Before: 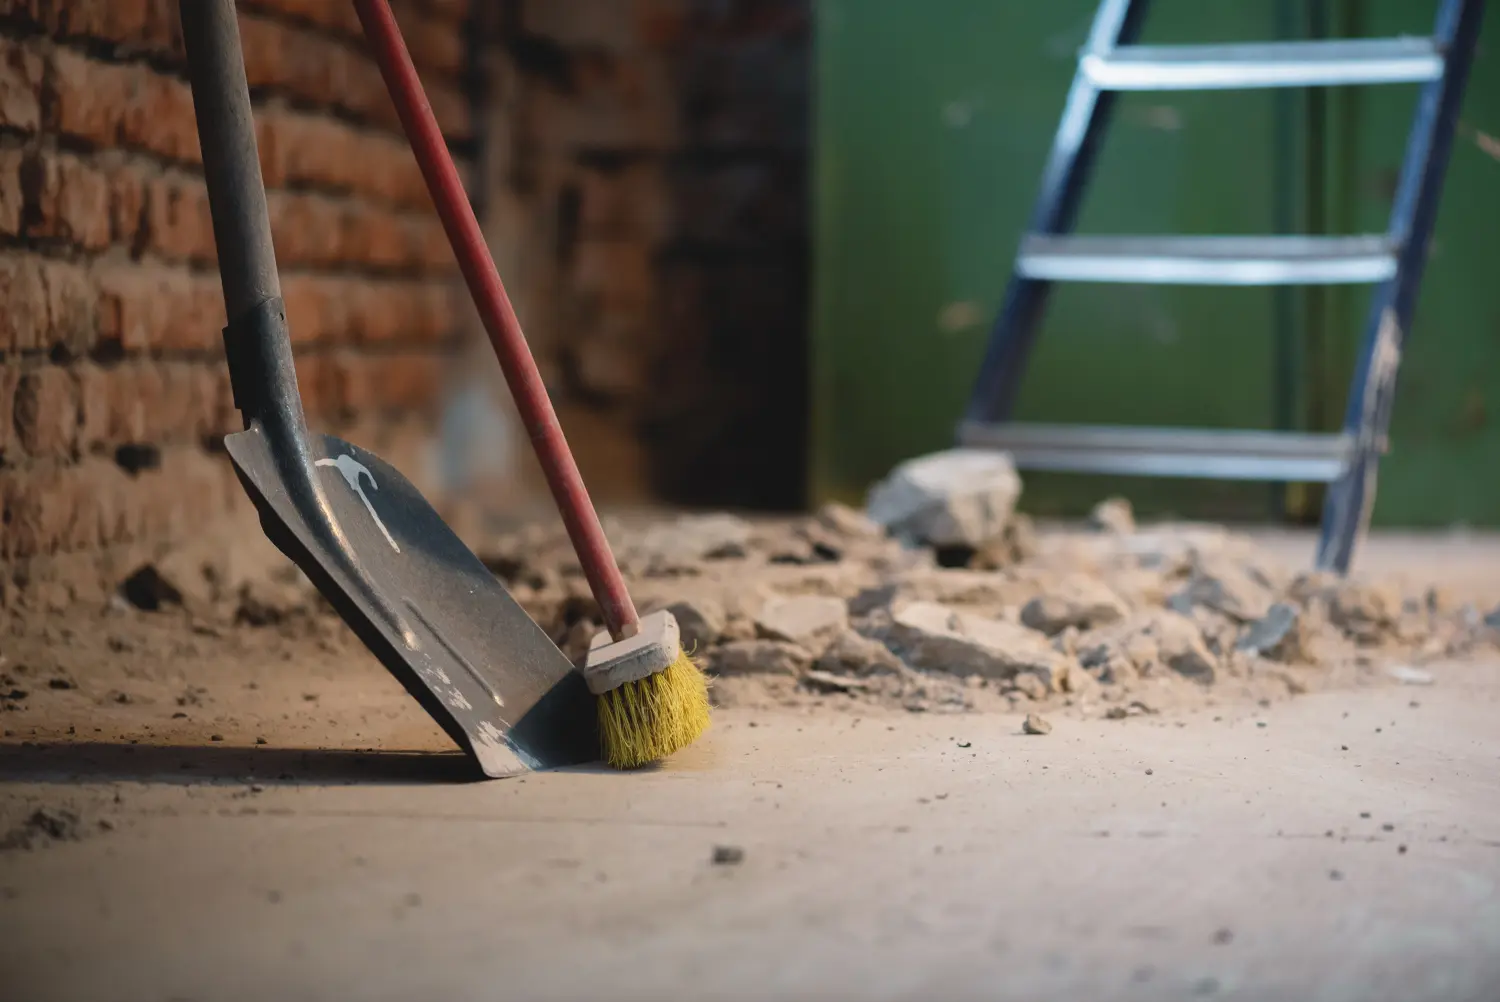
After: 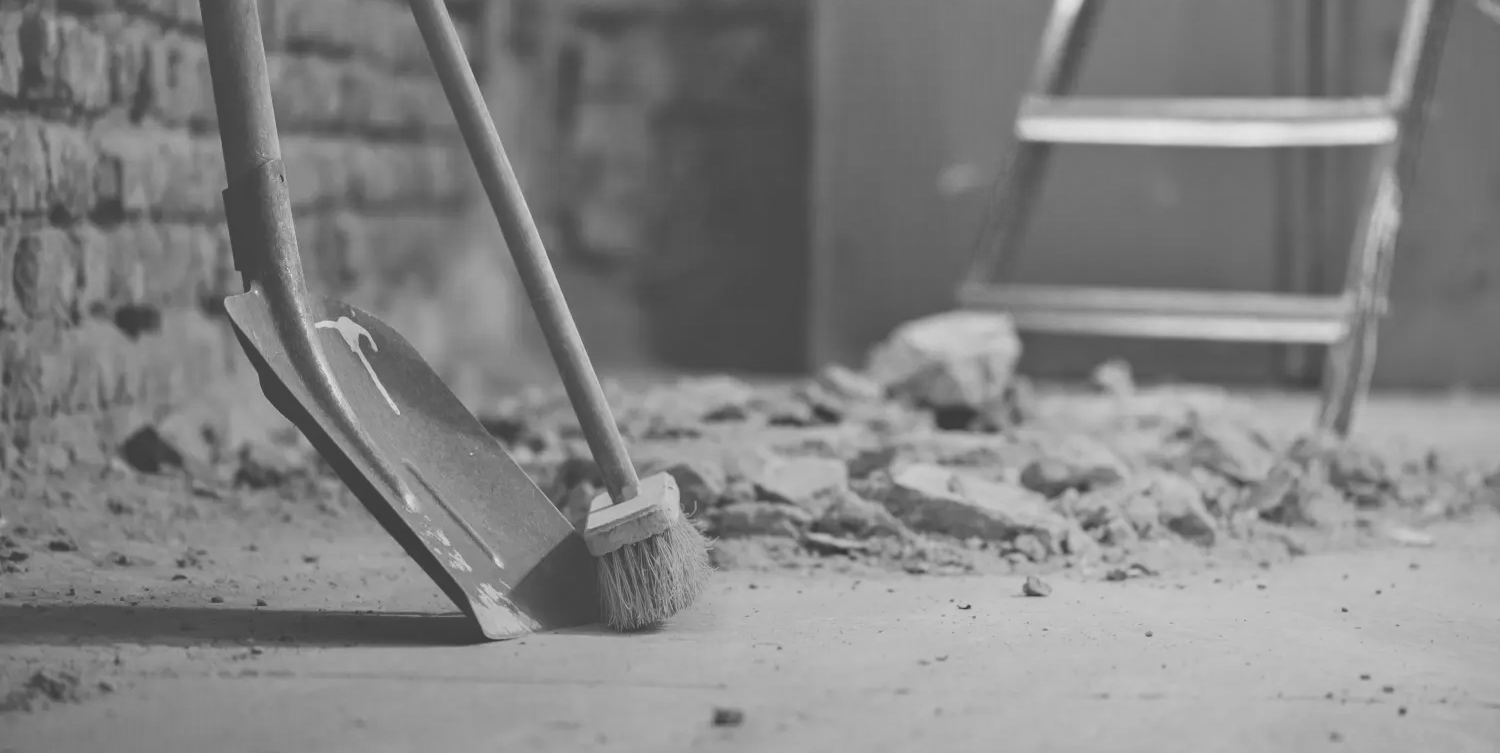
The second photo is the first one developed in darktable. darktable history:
crop: top 13.774%, bottom 11.073%
local contrast: detail 130%
exposure: black level correction -0.027, compensate exposure bias true, compensate highlight preservation false
tone equalizer: -7 EV 0.158 EV, -6 EV 0.609 EV, -5 EV 1.18 EV, -4 EV 1.32 EV, -3 EV 1.16 EV, -2 EV 0.6 EV, -1 EV 0.146 EV
color balance rgb: perceptual saturation grading › global saturation 39.296%, perceptual saturation grading › highlights -25.305%, perceptual saturation grading › mid-tones 34.488%, perceptual saturation grading › shadows 34.853%
color zones: curves: ch0 [(0, 0.613) (0.01, 0.613) (0.245, 0.448) (0.498, 0.529) (0.642, 0.665) (0.879, 0.777) (0.99, 0.613)]; ch1 [(0, 0) (0.143, 0) (0.286, 0) (0.429, 0) (0.571, 0) (0.714, 0) (0.857, 0)]
filmic rgb: black relative exposure -7.65 EV, white relative exposure 4.56 EV, hardness 3.61
